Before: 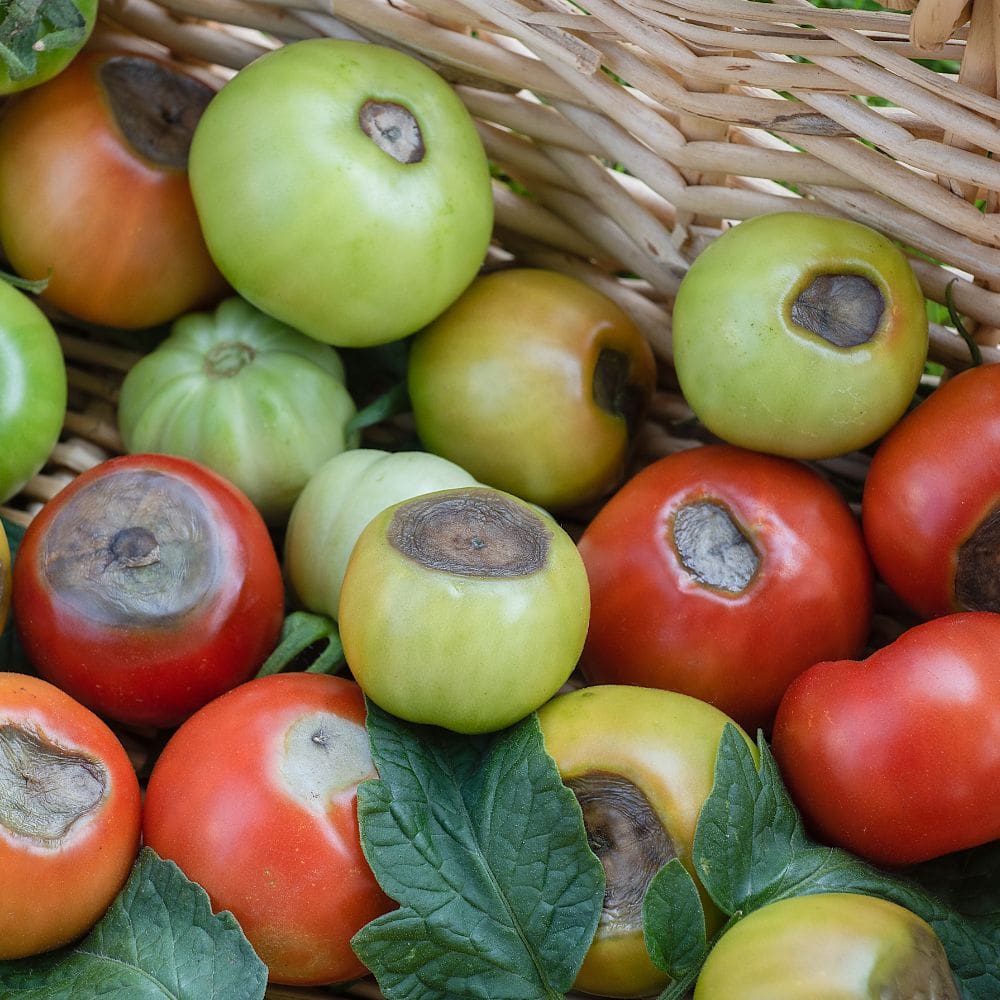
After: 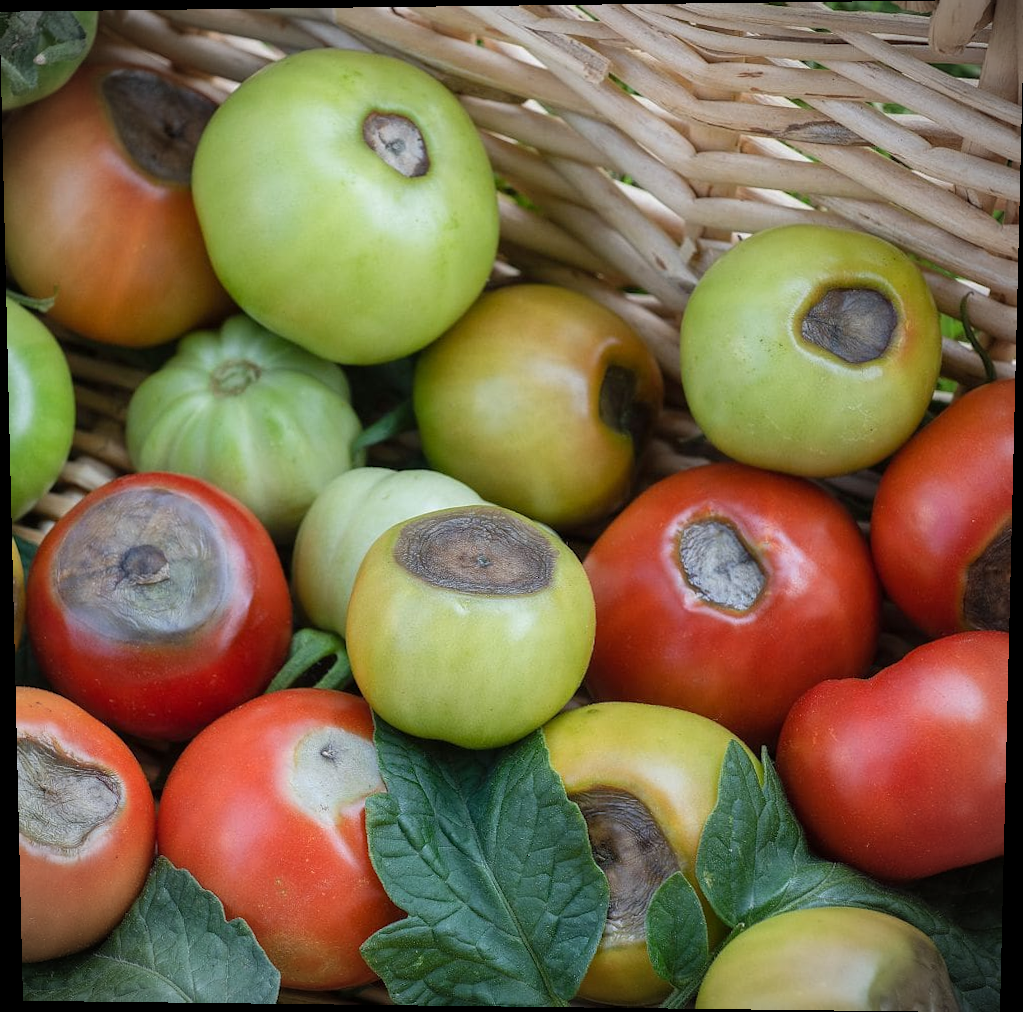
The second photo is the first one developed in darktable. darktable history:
rotate and perspective: lens shift (vertical) 0.048, lens shift (horizontal) -0.024, automatic cropping off
vignetting: fall-off start 91.19%
